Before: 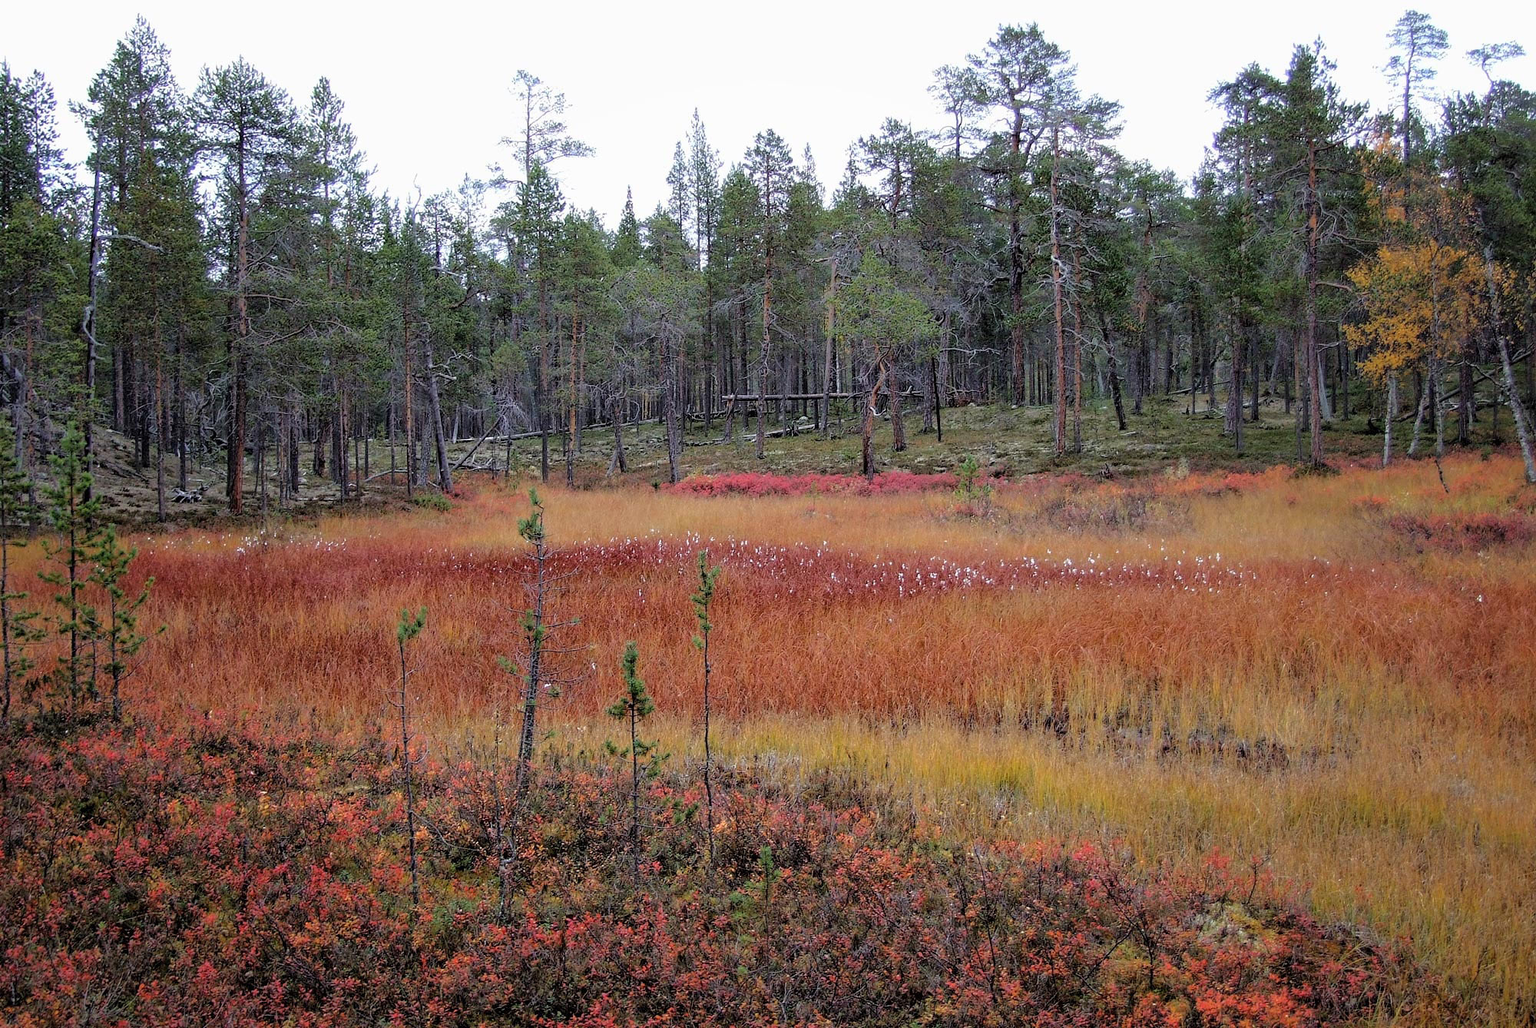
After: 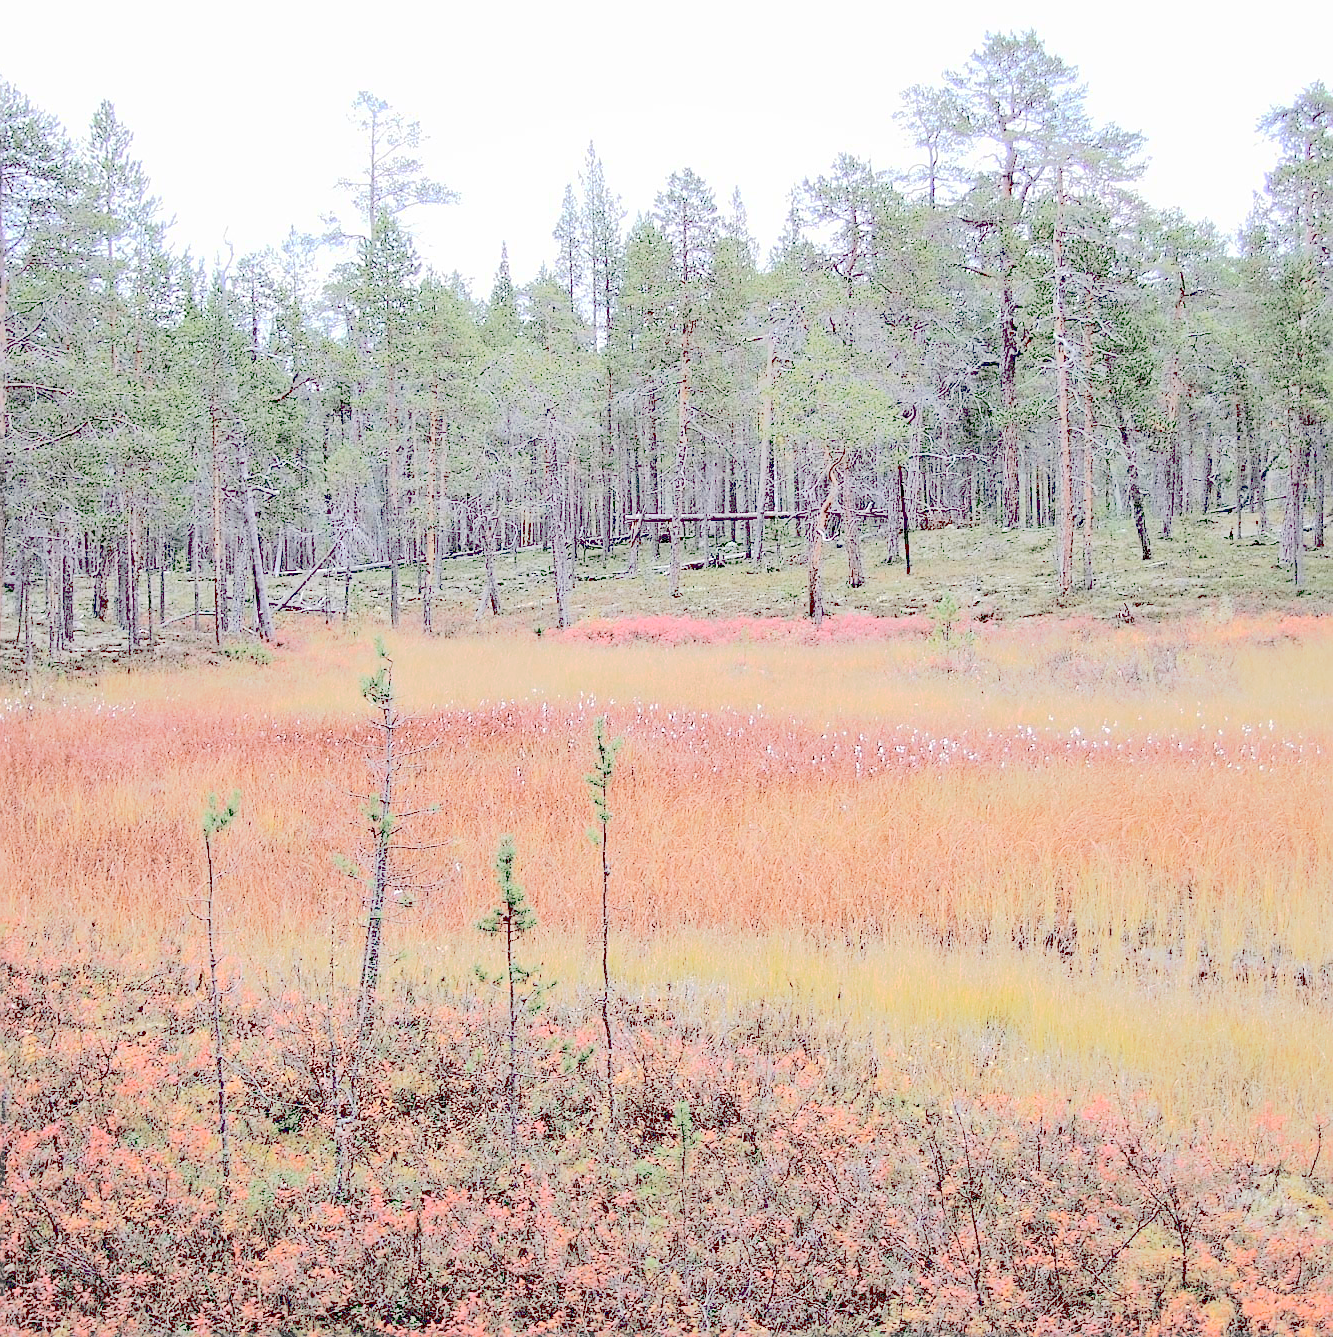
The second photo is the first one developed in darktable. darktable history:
crop and rotate: left 15.754%, right 17.579%
contrast brightness saturation: brightness 1
sharpen: on, module defaults
tone curve: curves: ch0 [(0, 0) (0.003, 0.241) (0.011, 0.241) (0.025, 0.242) (0.044, 0.246) (0.069, 0.25) (0.1, 0.251) (0.136, 0.256) (0.177, 0.275) (0.224, 0.293) (0.277, 0.326) (0.335, 0.38) (0.399, 0.449) (0.468, 0.525) (0.543, 0.606) (0.623, 0.683) (0.709, 0.751) (0.801, 0.824) (0.898, 0.871) (1, 1)], preserve colors none
